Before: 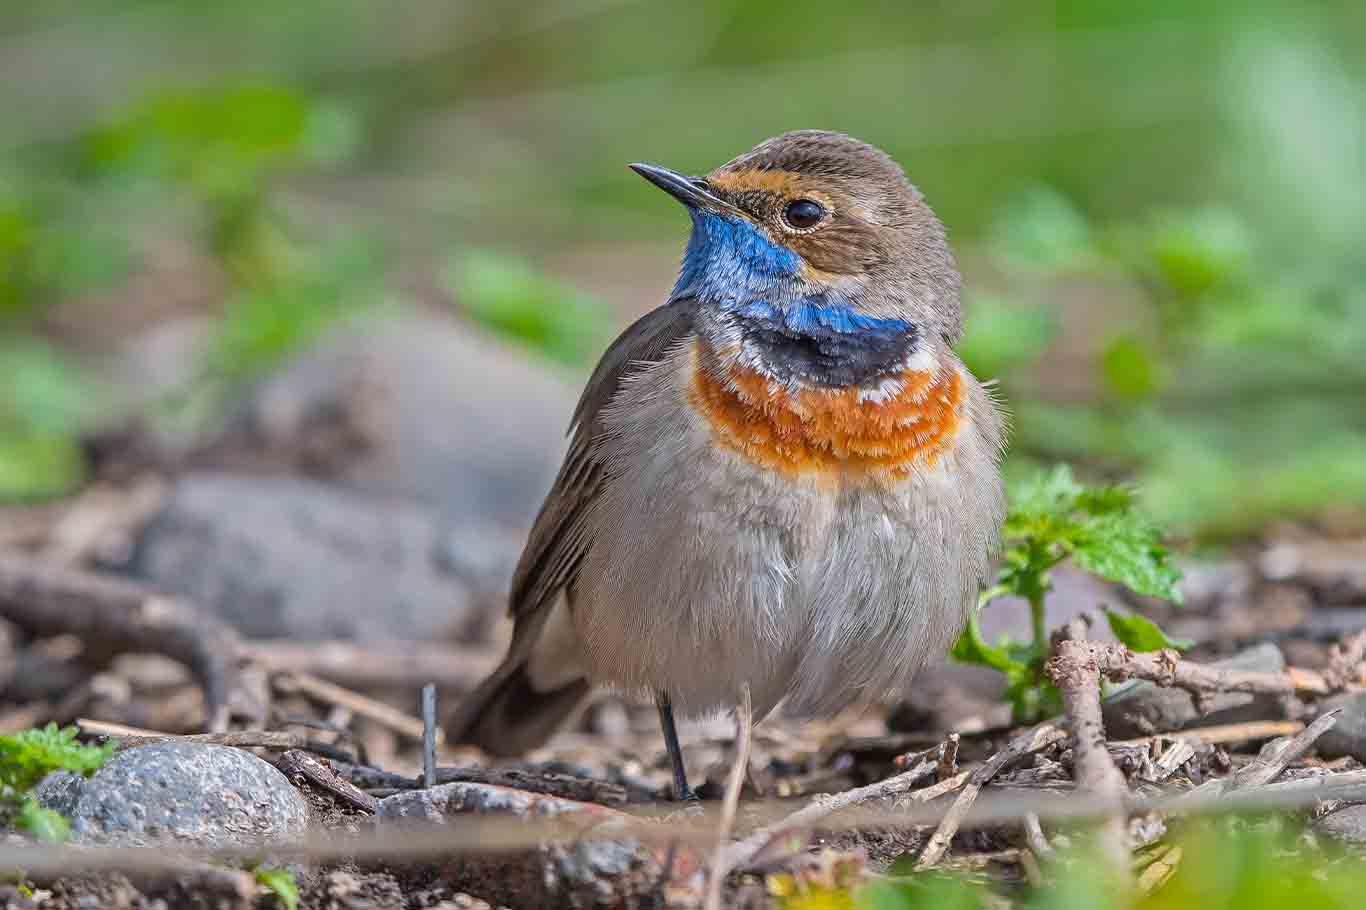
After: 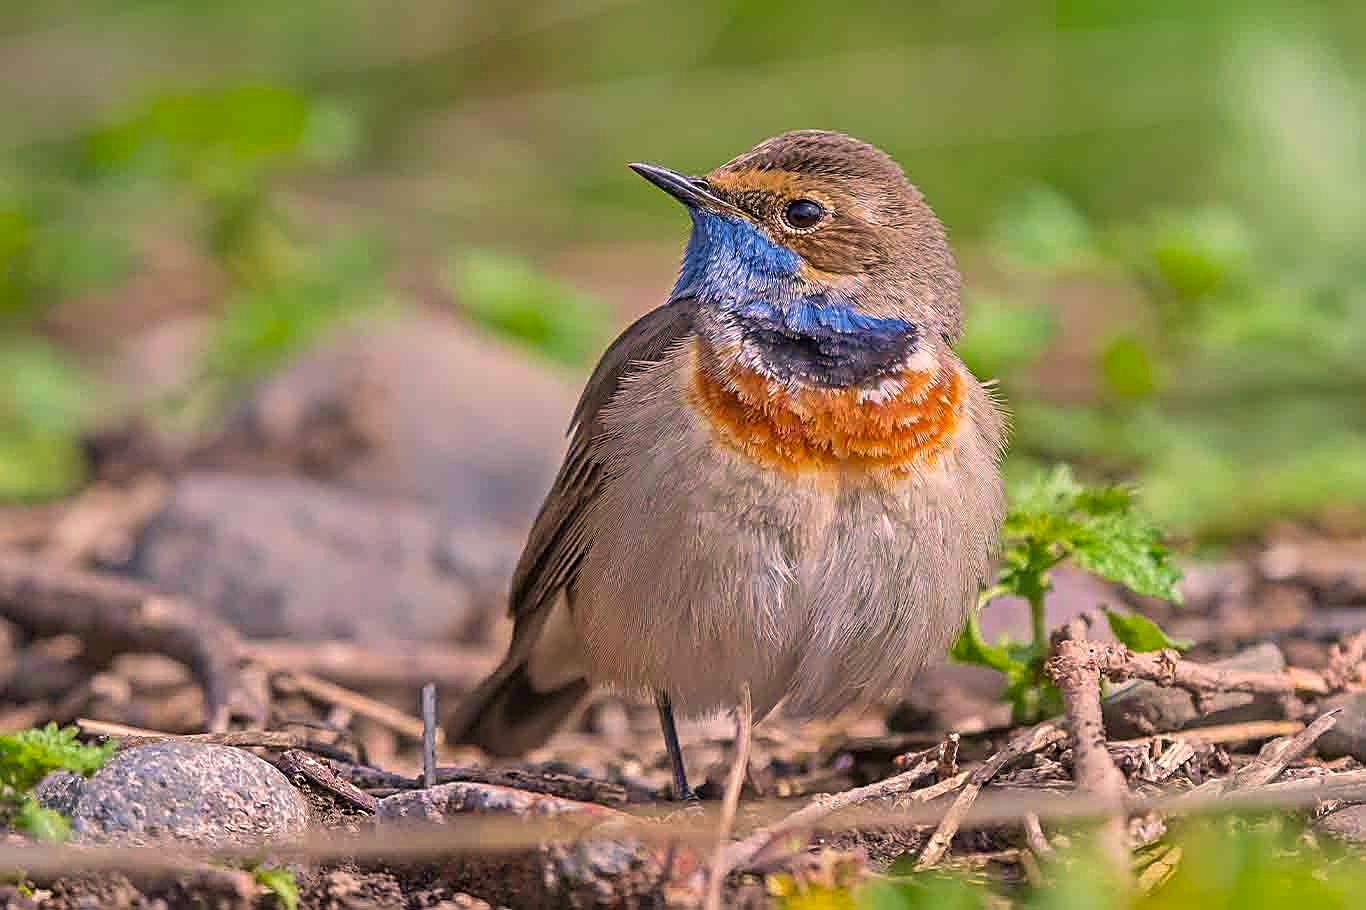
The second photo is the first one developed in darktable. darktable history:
color correction: highlights a* 11.74, highlights b* 11.56
velvia: on, module defaults
sharpen: on, module defaults
